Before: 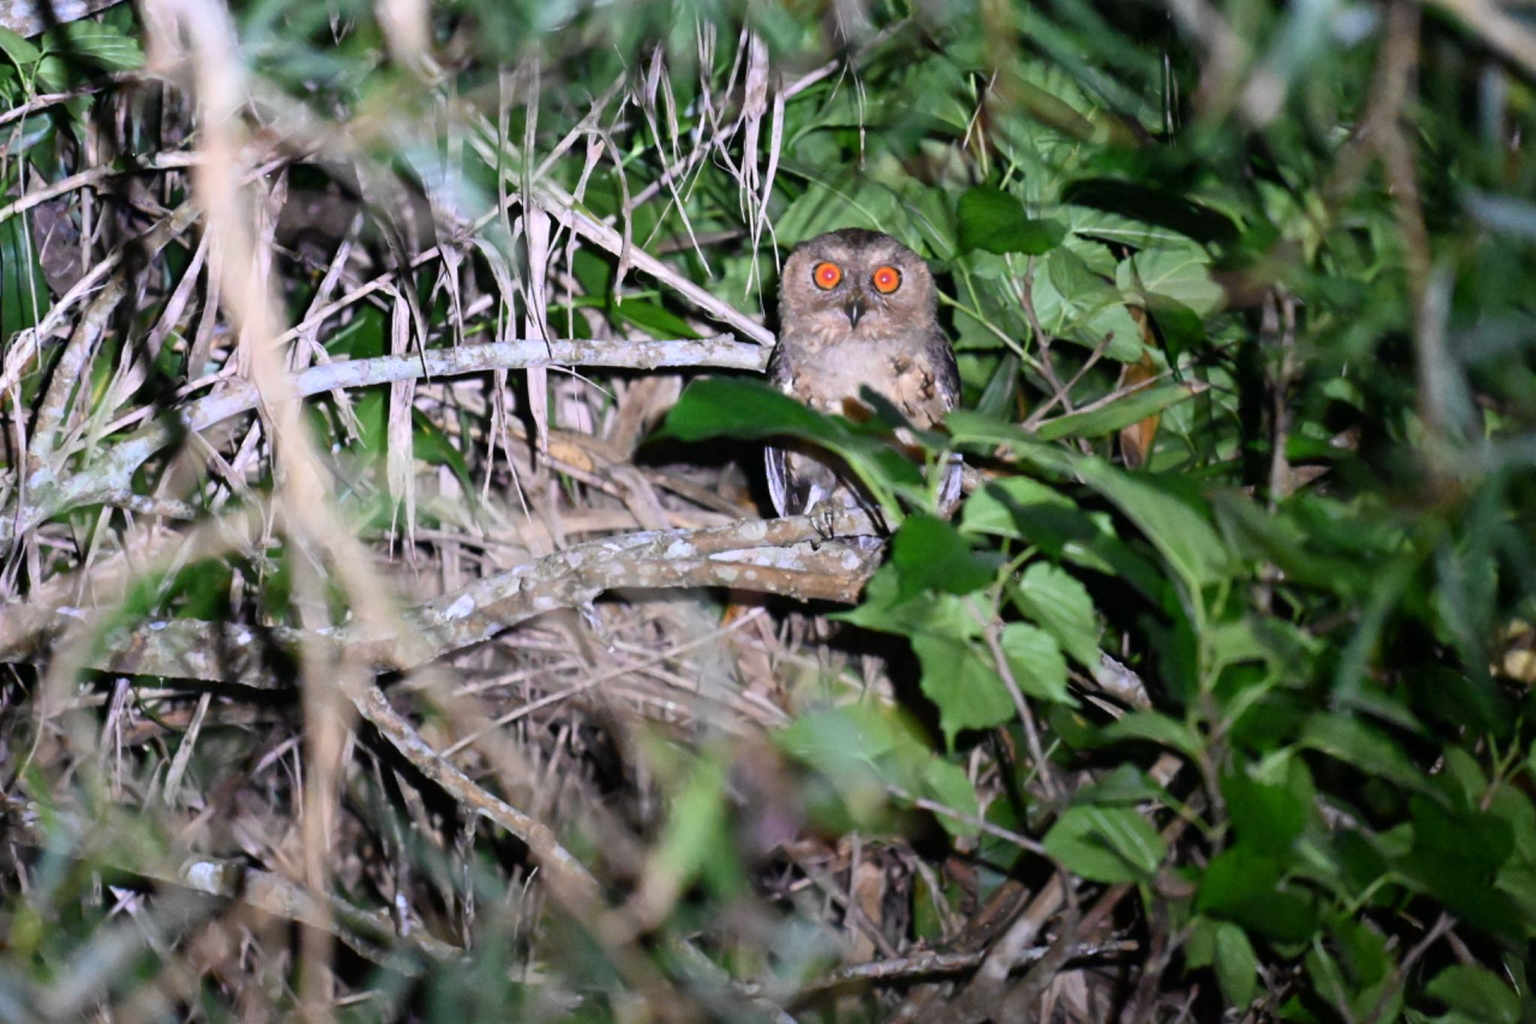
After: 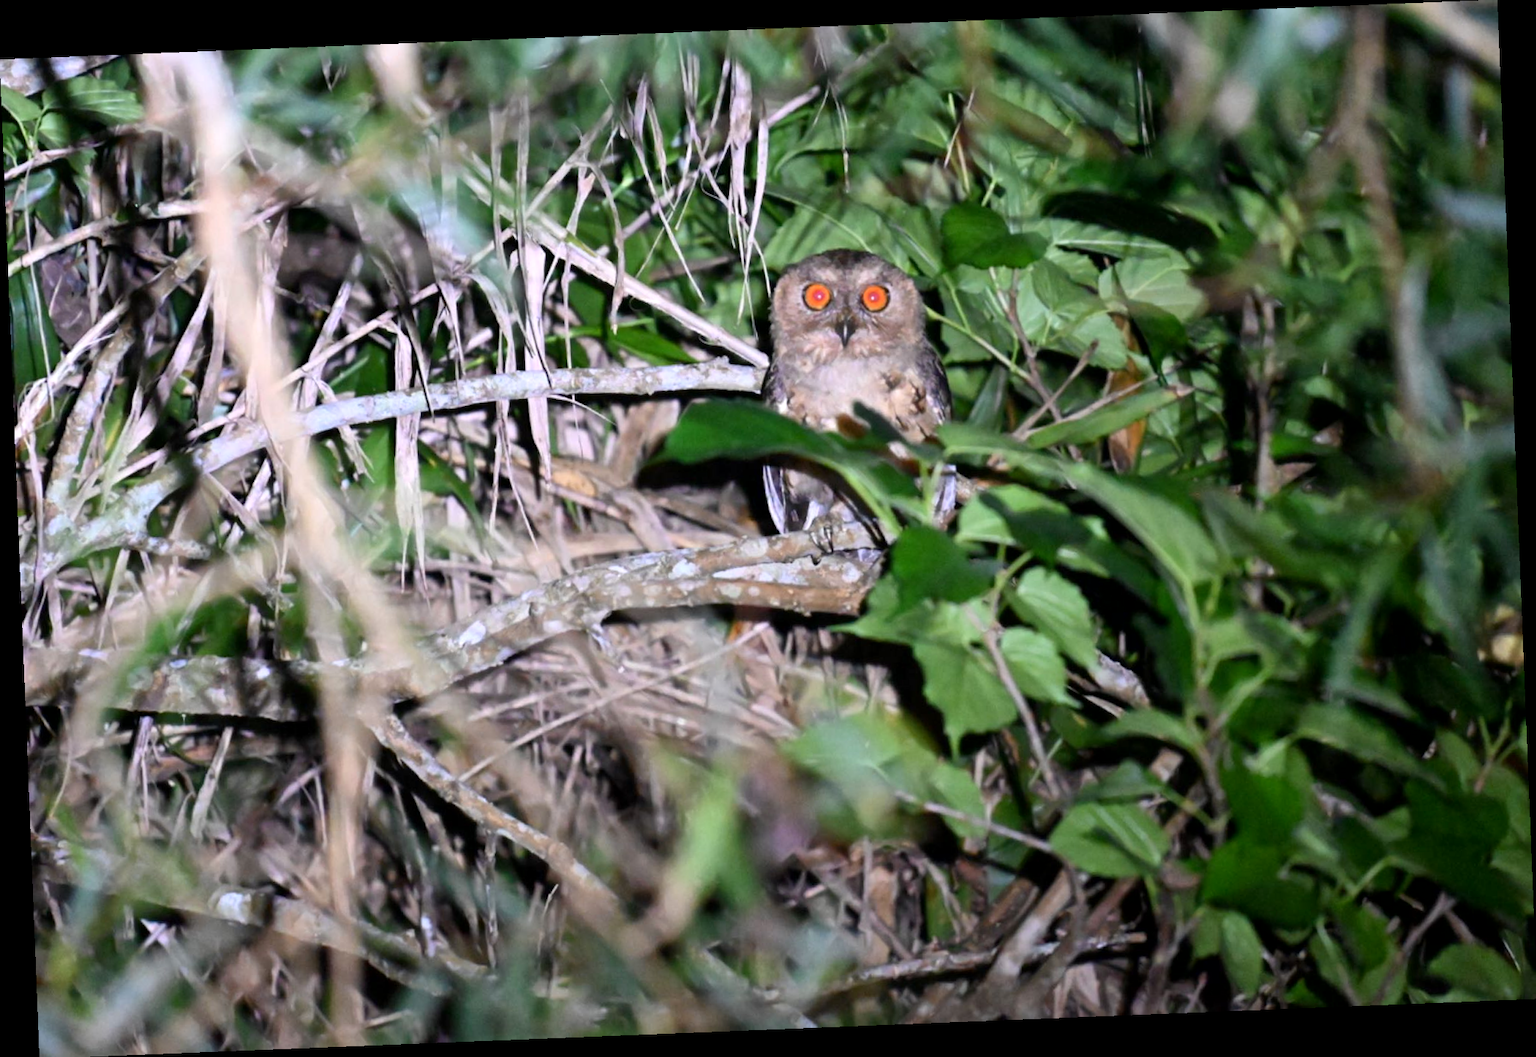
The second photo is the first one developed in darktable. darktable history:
exposure: black level correction 0.001, exposure 0.14 EV, compensate highlight preservation false
contrast equalizer: y [[0.5 ×6], [0.5 ×6], [0.5, 0.5, 0.501, 0.545, 0.707, 0.863], [0 ×6], [0 ×6]]
local contrast: mode bilateral grid, contrast 10, coarseness 25, detail 115%, midtone range 0.2
rotate and perspective: rotation -2.29°, automatic cropping off
